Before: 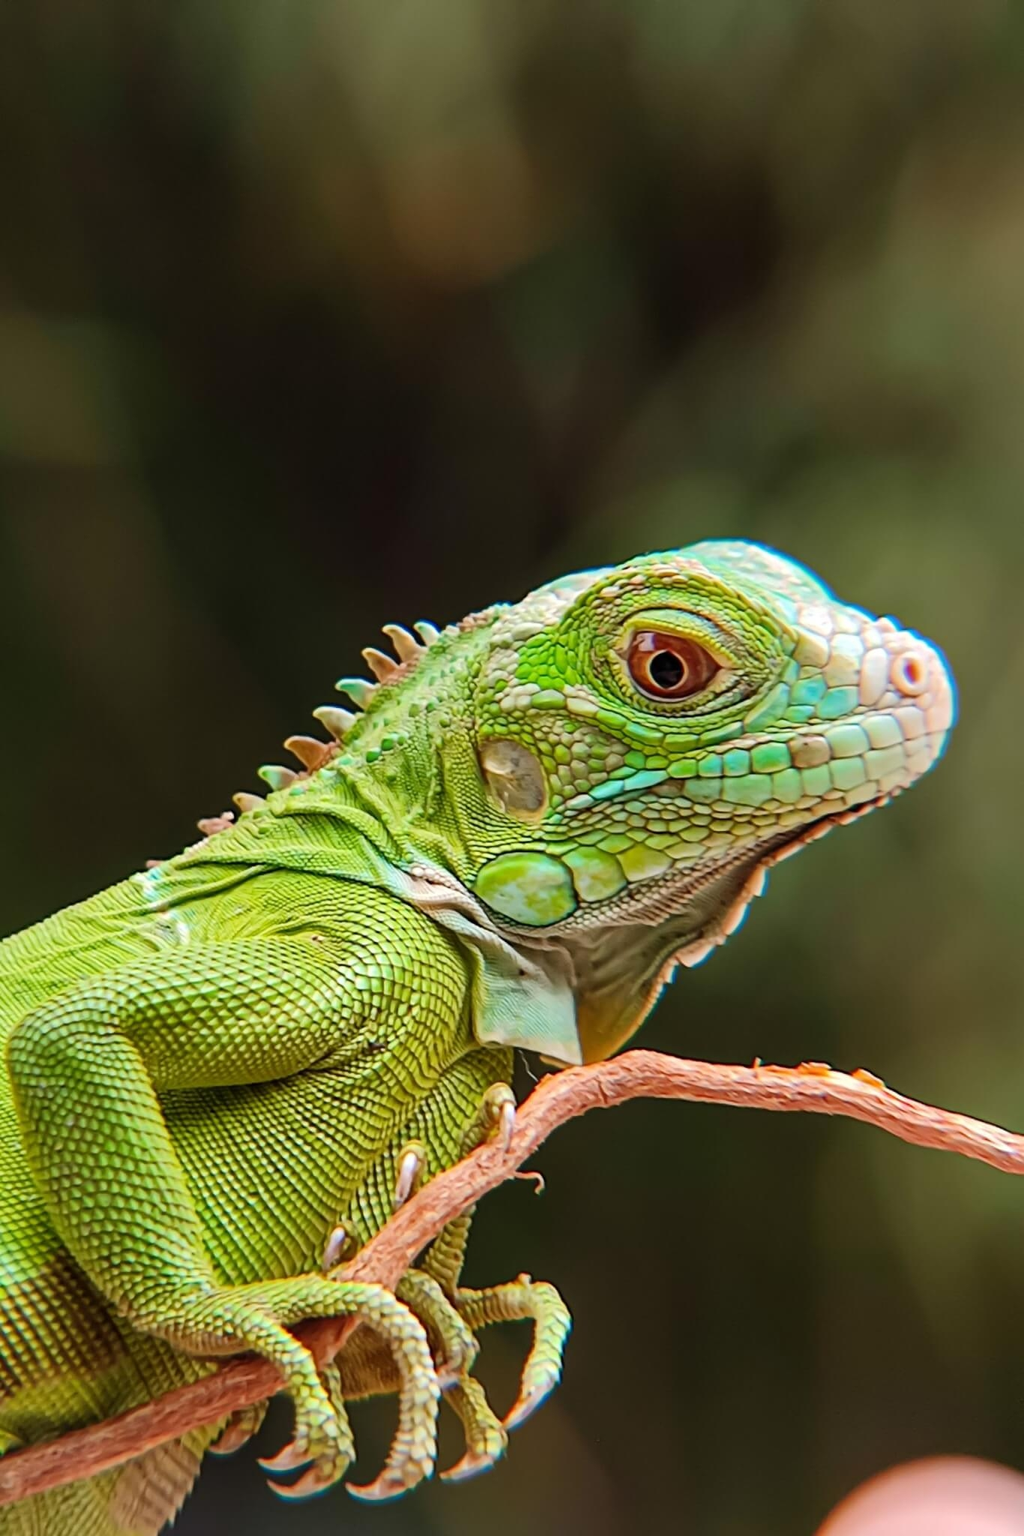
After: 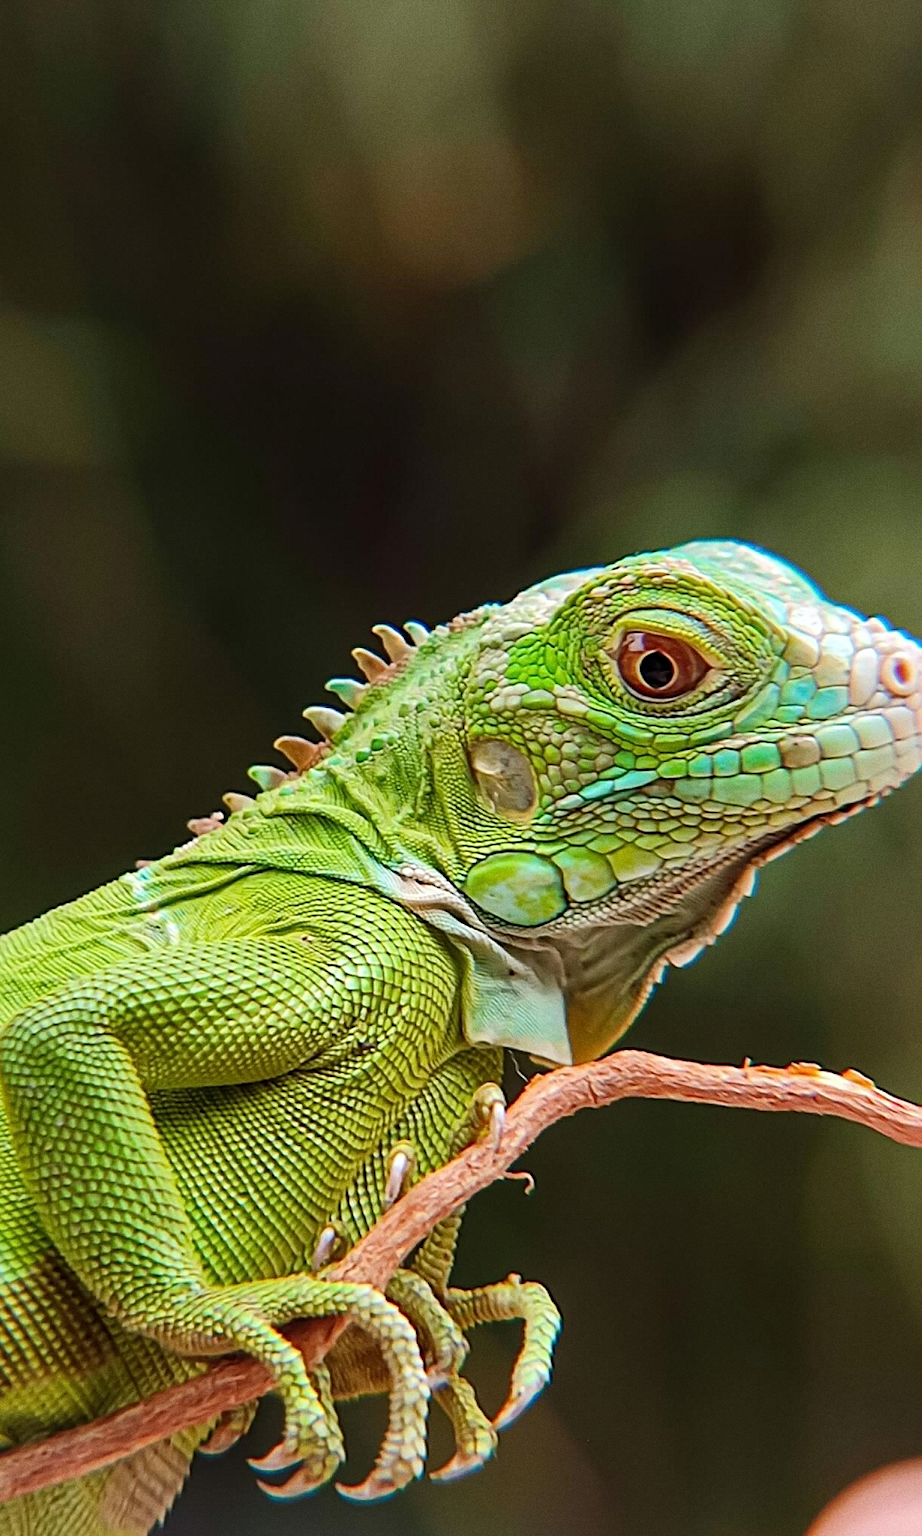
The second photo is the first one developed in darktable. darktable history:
white balance: red 0.986, blue 1.01
crop and rotate: left 1.088%, right 8.807%
grain: on, module defaults
sharpen: radius 2.167, amount 0.381, threshold 0
